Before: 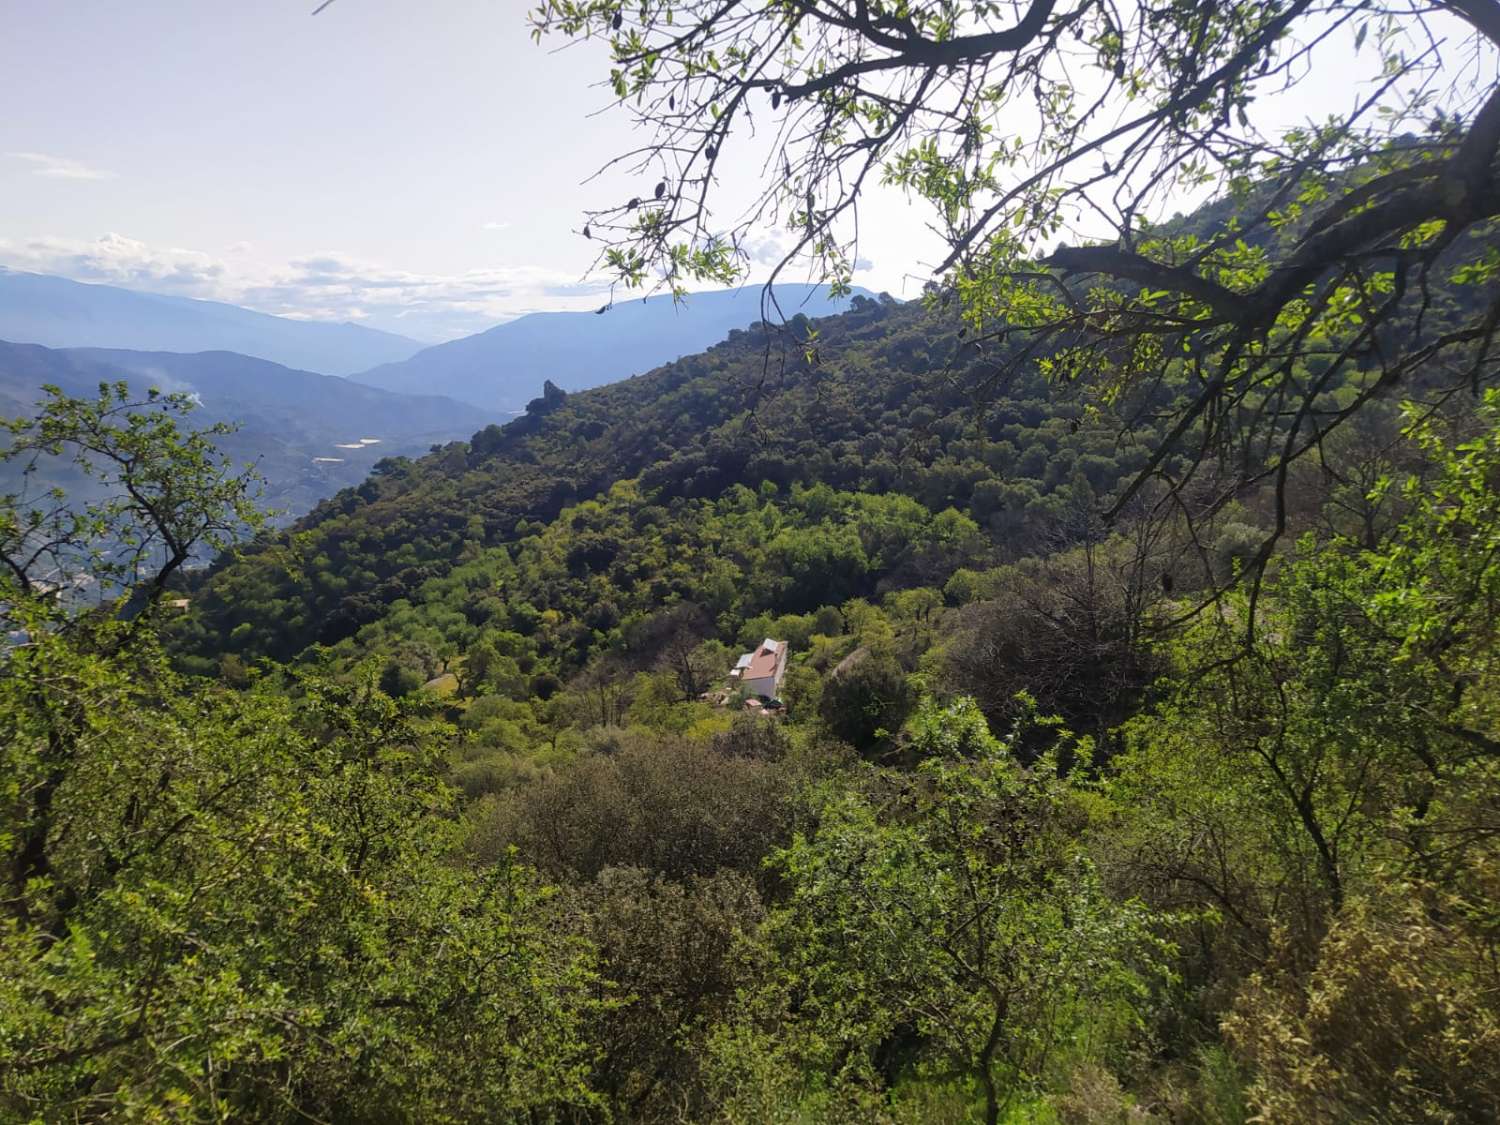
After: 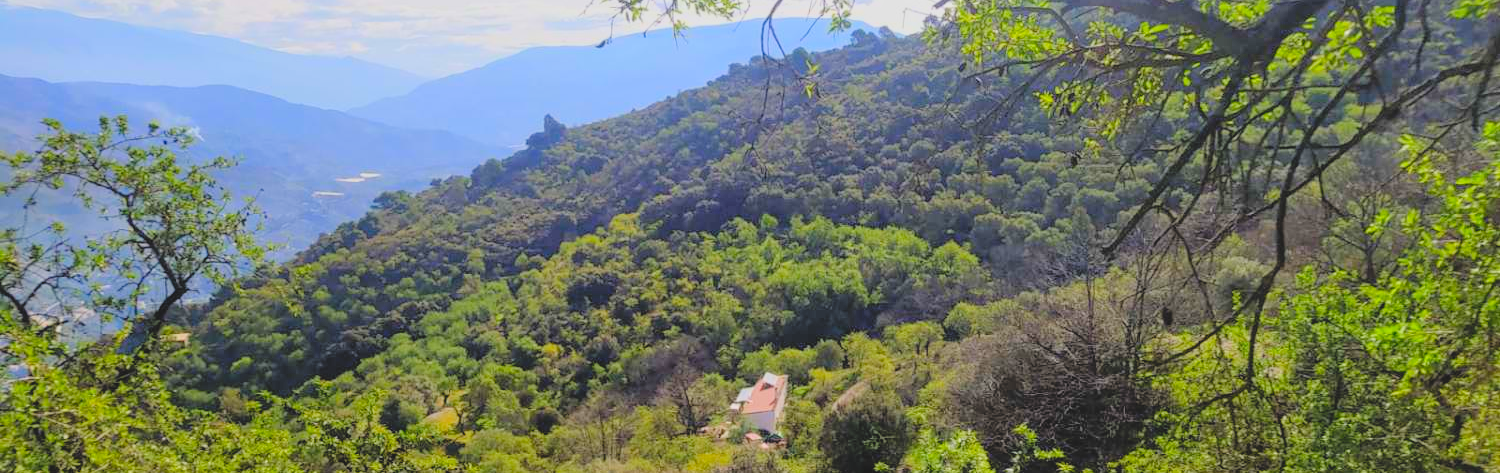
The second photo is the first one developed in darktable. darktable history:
contrast brightness saturation: contrast -0.18, saturation 0.186
filmic rgb: black relative exposure -8.01 EV, white relative exposure 3.82 EV, threshold 3.05 EV, hardness 4.34, color science v6 (2022), enable highlight reconstruction true
crop and rotate: top 23.717%, bottom 34.161%
local contrast: highlights 102%, shadows 103%, detail 120%, midtone range 0.2
levels: levels [0.072, 0.414, 0.976]
